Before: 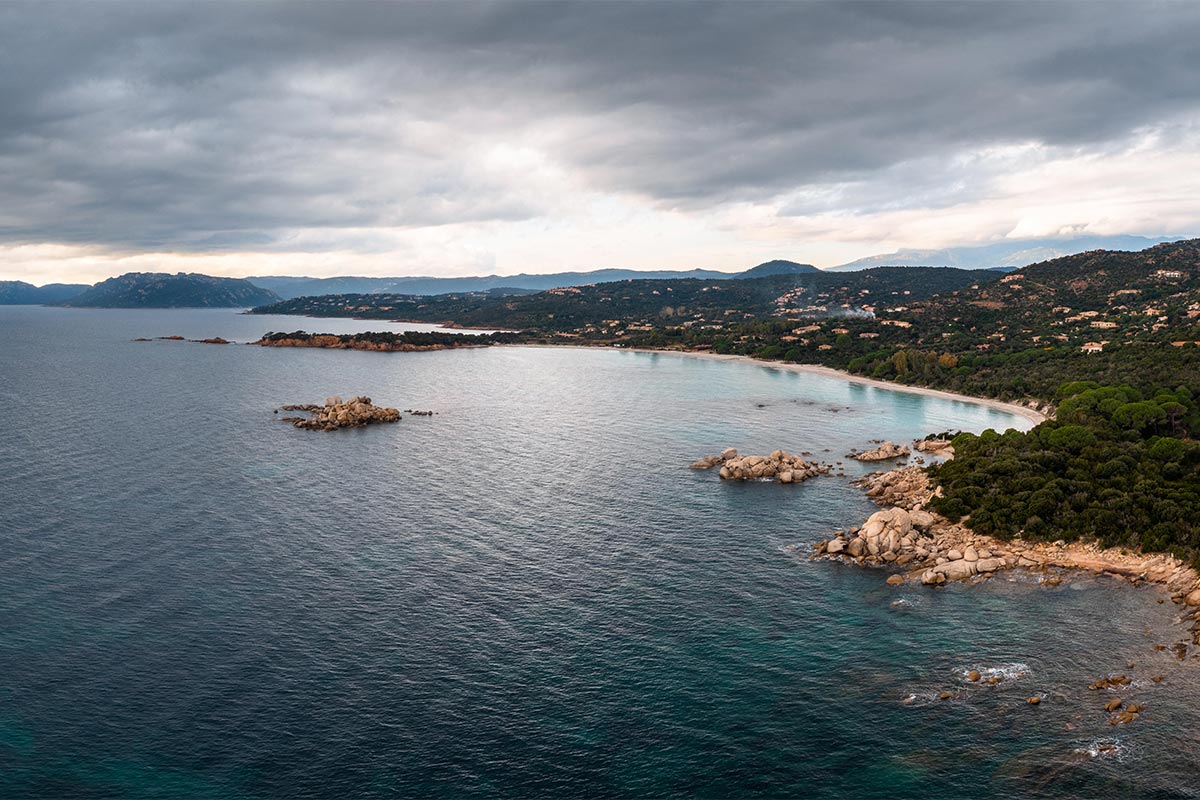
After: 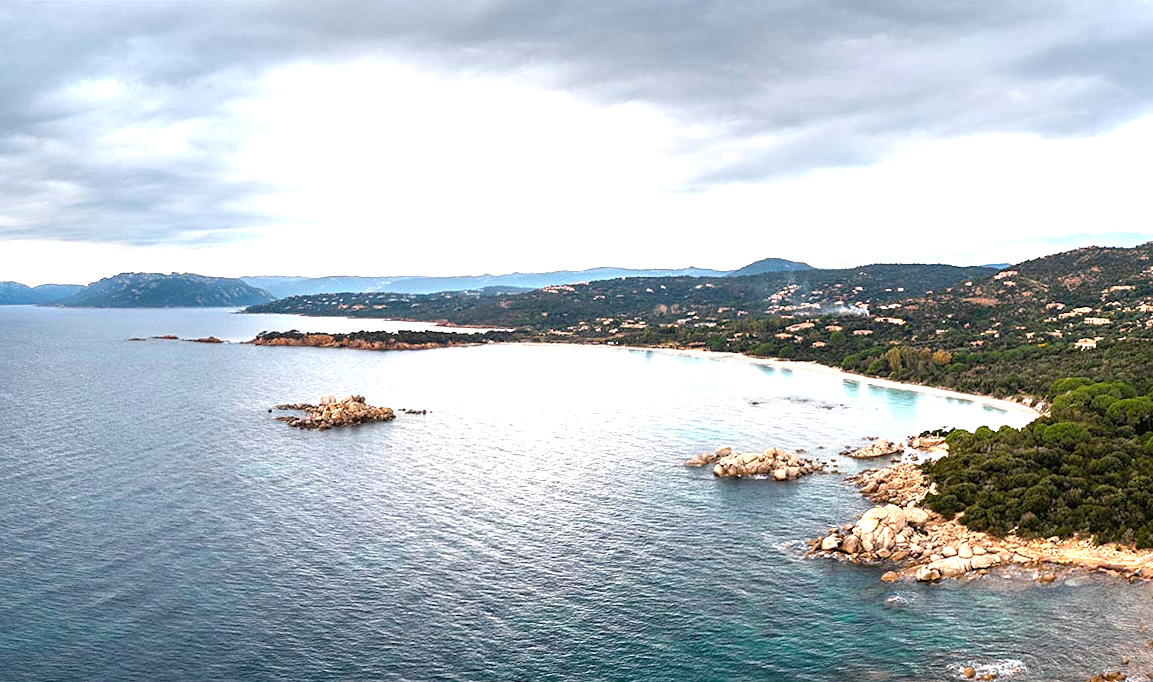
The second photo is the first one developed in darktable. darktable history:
sharpen: amount 0.2
exposure: black level correction 0, exposure 1.3 EV, compensate highlight preservation false
crop and rotate: angle 0.2°, left 0.275%, right 3.127%, bottom 14.18%
levels: levels [0, 0.498, 0.996]
